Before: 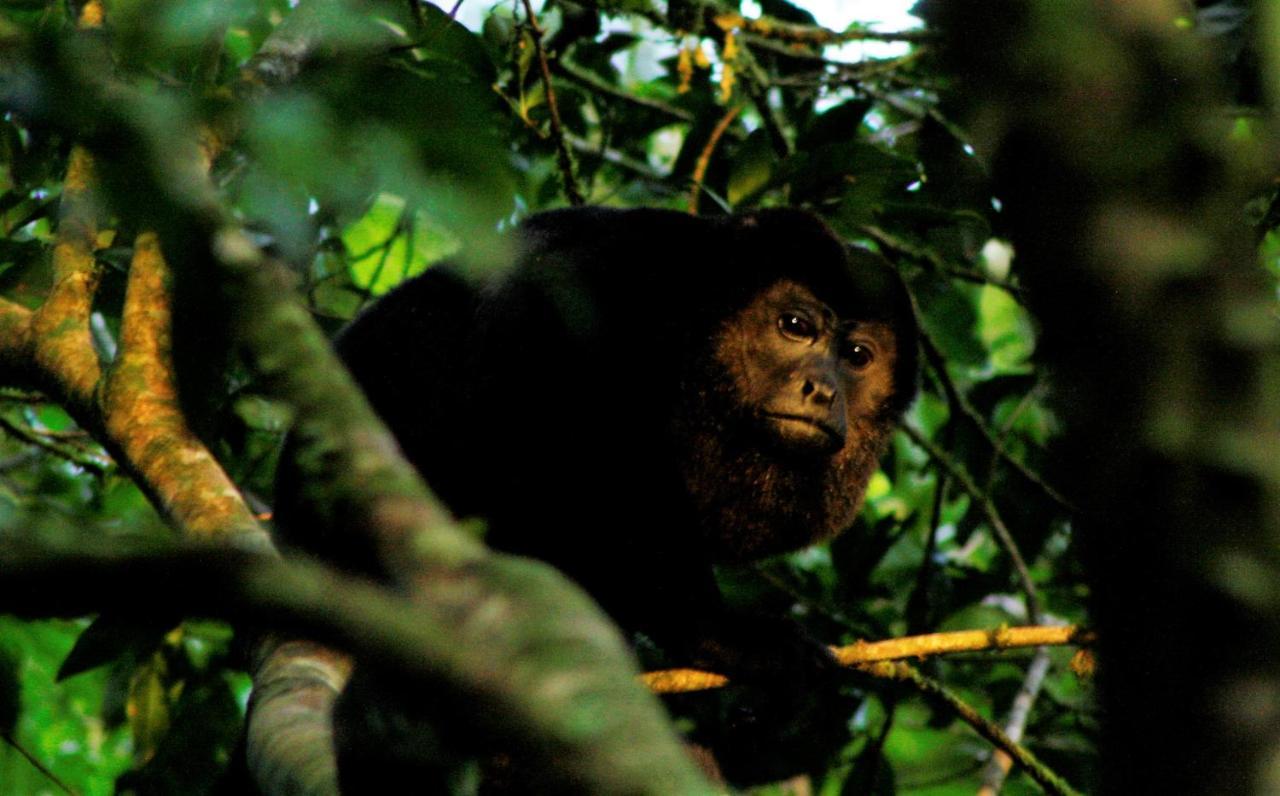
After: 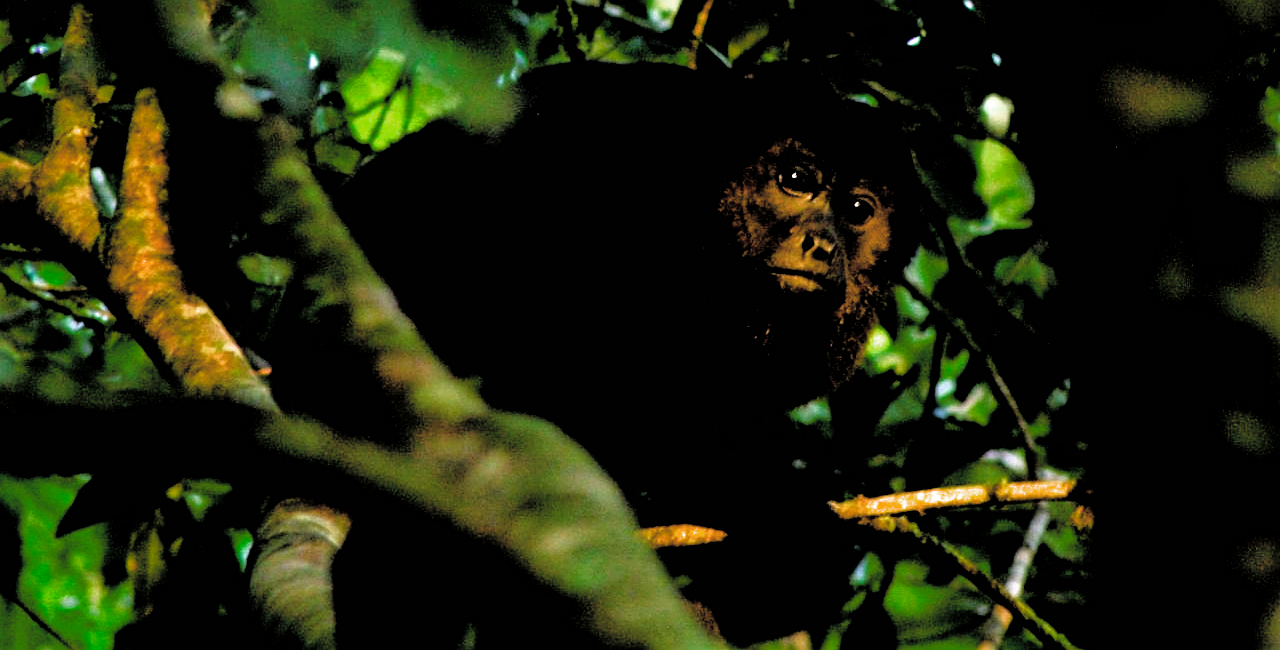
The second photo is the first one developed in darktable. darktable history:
crop and rotate: top 18.256%
exposure: black level correction 0.009, exposure 0.017 EV, compensate highlight preservation false
filmic rgb: black relative exposure -8.22 EV, white relative exposure 2.22 EV, hardness 7.11, latitude 86.73%, contrast 1.707, highlights saturation mix -3.68%, shadows ↔ highlights balance -2.14%, color science v4 (2020)
sharpen: on, module defaults
tone curve: curves: ch0 [(0, 0) (0.004, 0.008) (0.077, 0.156) (0.169, 0.29) (0.774, 0.774) (1, 1)], color space Lab, independent channels, preserve colors none
color balance rgb: linear chroma grading › shadows -8.093%, linear chroma grading › global chroma 9.929%, perceptual saturation grading › global saturation -0.145%, perceptual saturation grading › highlights -17.467%, perceptual saturation grading › mid-tones 32.676%, perceptual saturation grading › shadows 50.56%
color zones: curves: ch0 [(0, 0.444) (0.143, 0.442) (0.286, 0.441) (0.429, 0.441) (0.571, 0.441) (0.714, 0.441) (0.857, 0.442) (1, 0.444)]
